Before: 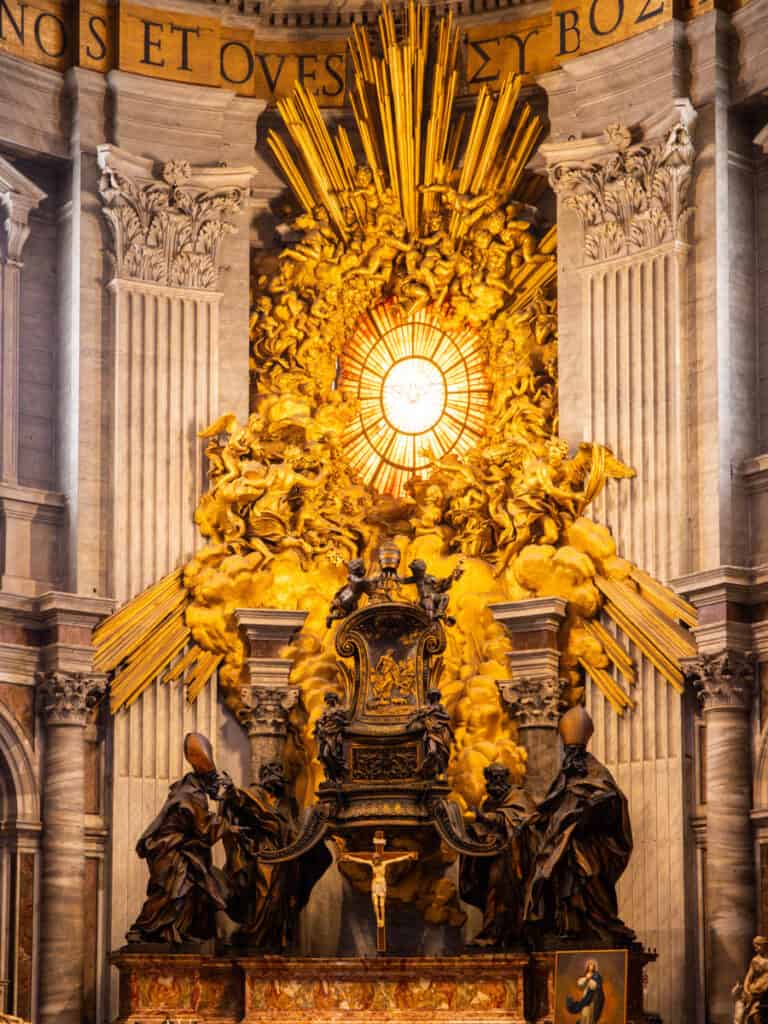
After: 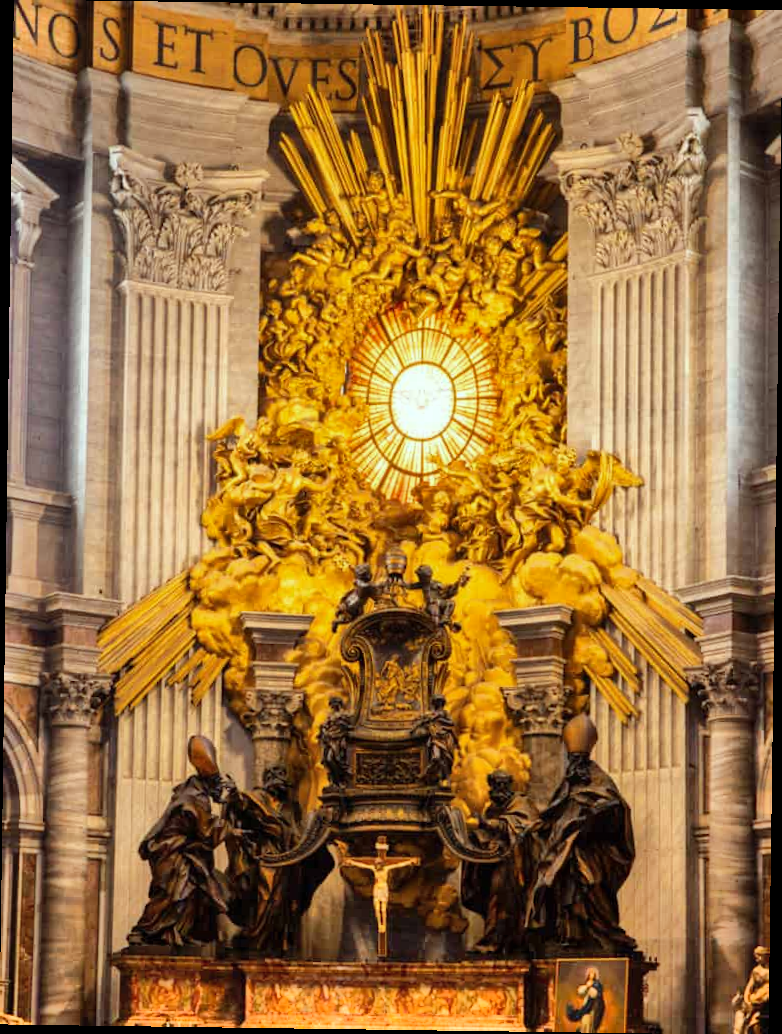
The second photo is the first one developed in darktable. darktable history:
rotate and perspective: rotation 0.8°, automatic cropping off
color correction: highlights a* -6.69, highlights b* 0.49
shadows and highlights: low approximation 0.01, soften with gaussian
